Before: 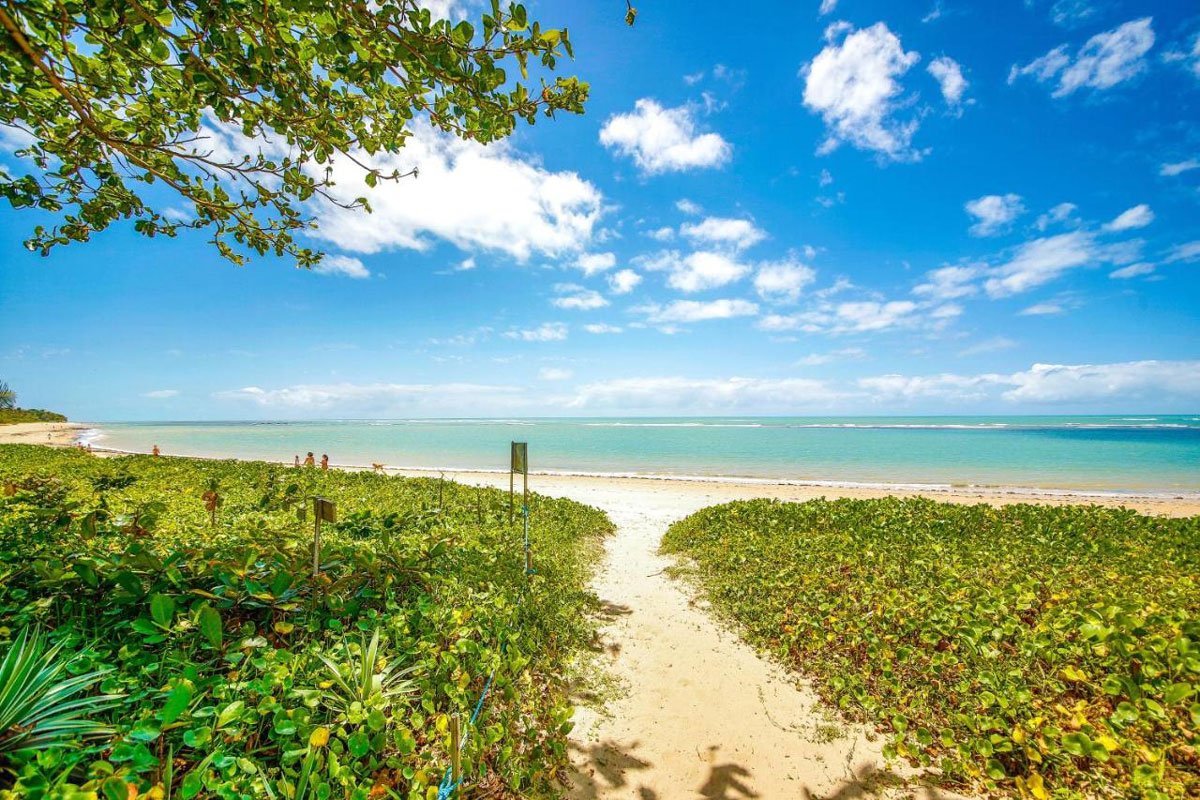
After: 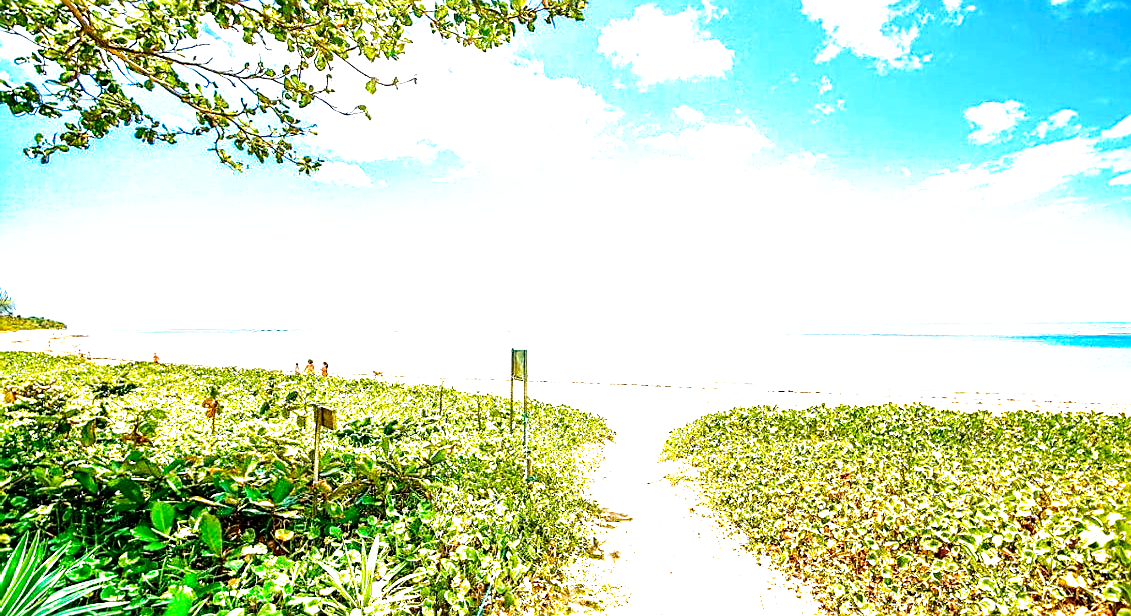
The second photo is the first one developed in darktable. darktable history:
exposure: black level correction 0, exposure 1.1 EV, compensate exposure bias true, compensate highlight preservation false
sharpen: on, module defaults
tone equalizer: -8 EV -0.417 EV, -7 EV -0.389 EV, -6 EV -0.333 EV, -5 EV -0.222 EV, -3 EV 0.222 EV, -2 EV 0.333 EV, -1 EV 0.389 EV, +0 EV 0.417 EV, edges refinement/feathering 500, mask exposure compensation -1.57 EV, preserve details no
crop and rotate: angle 0.03°, top 11.643%, right 5.651%, bottom 11.189%
filmic rgb: black relative exposure -8.7 EV, white relative exposure 2.7 EV, threshold 3 EV, target black luminance 0%, hardness 6.25, latitude 76.53%, contrast 1.326, shadows ↔ highlights balance -0.349%, preserve chrominance no, color science v4 (2020), enable highlight reconstruction true
